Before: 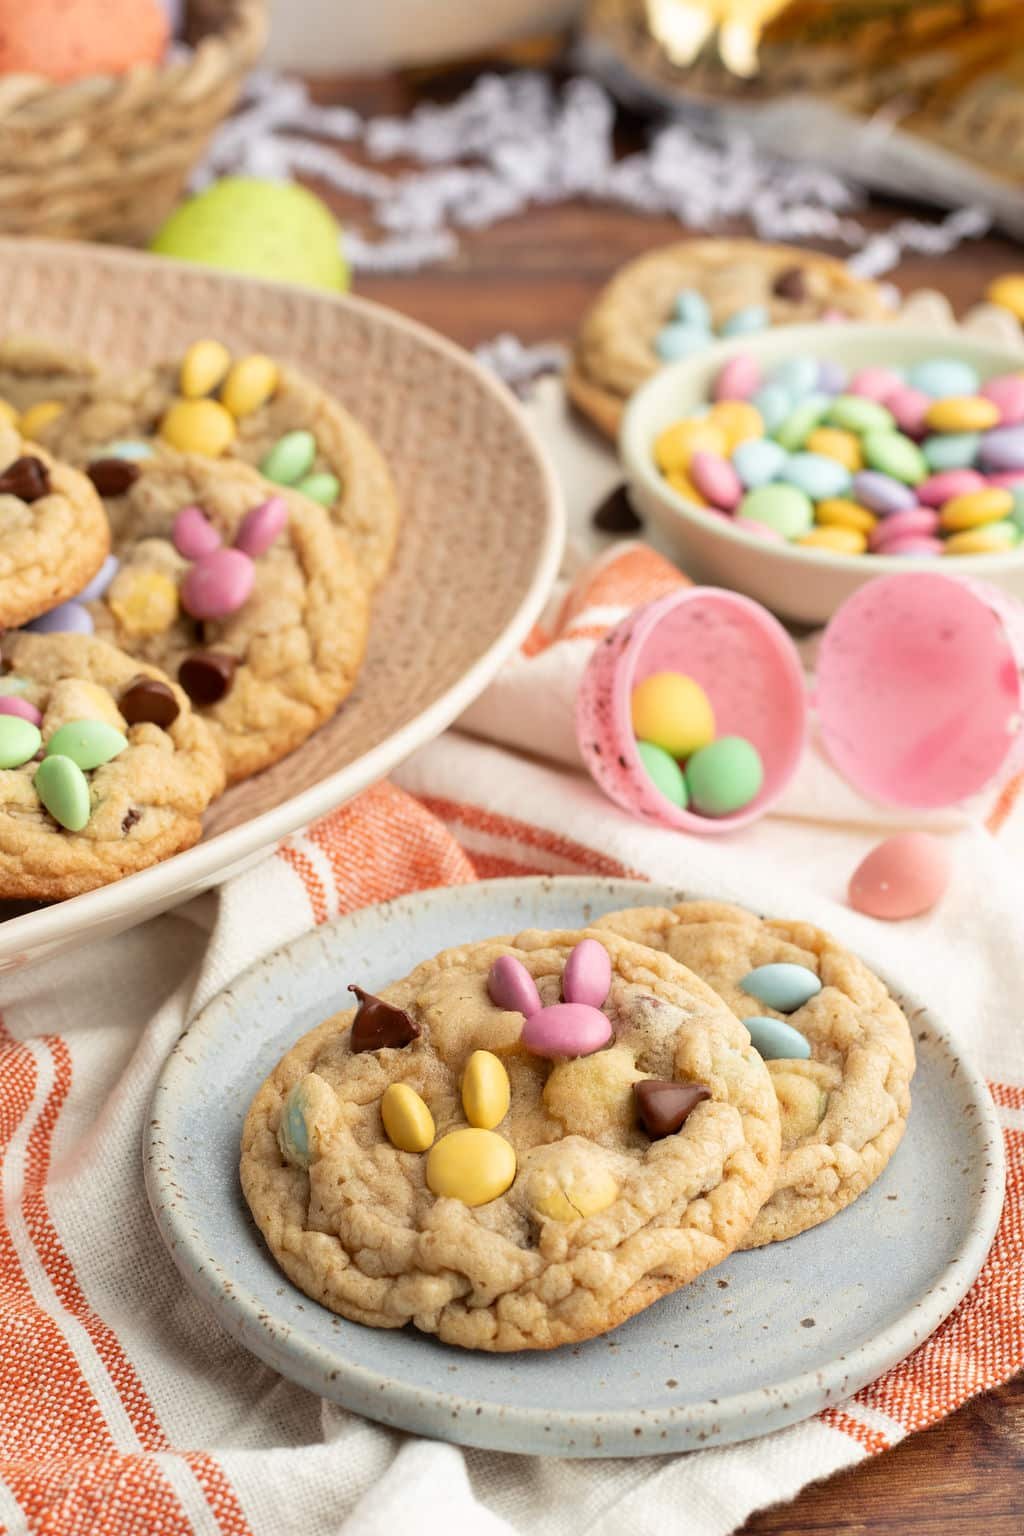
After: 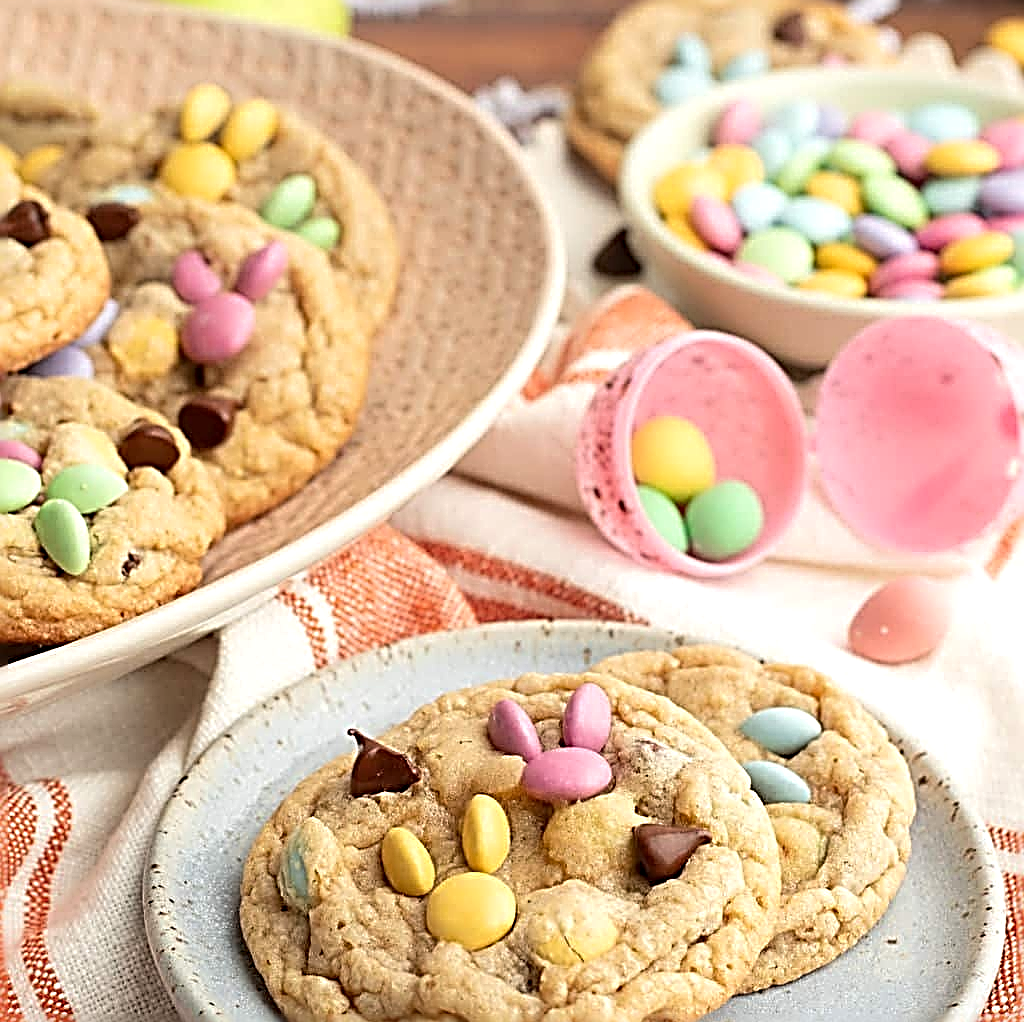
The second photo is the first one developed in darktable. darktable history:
sharpen: radius 3.158, amount 1.731
exposure: exposure 0.207 EV, compensate highlight preservation false
crop: top 16.727%, bottom 16.727%
